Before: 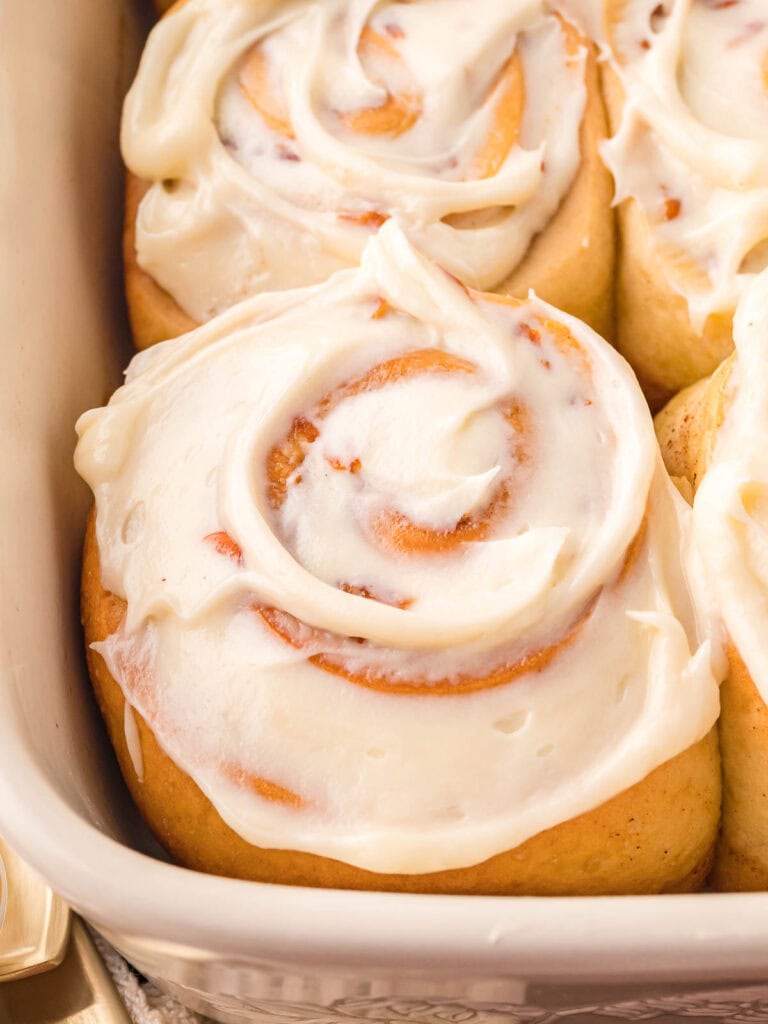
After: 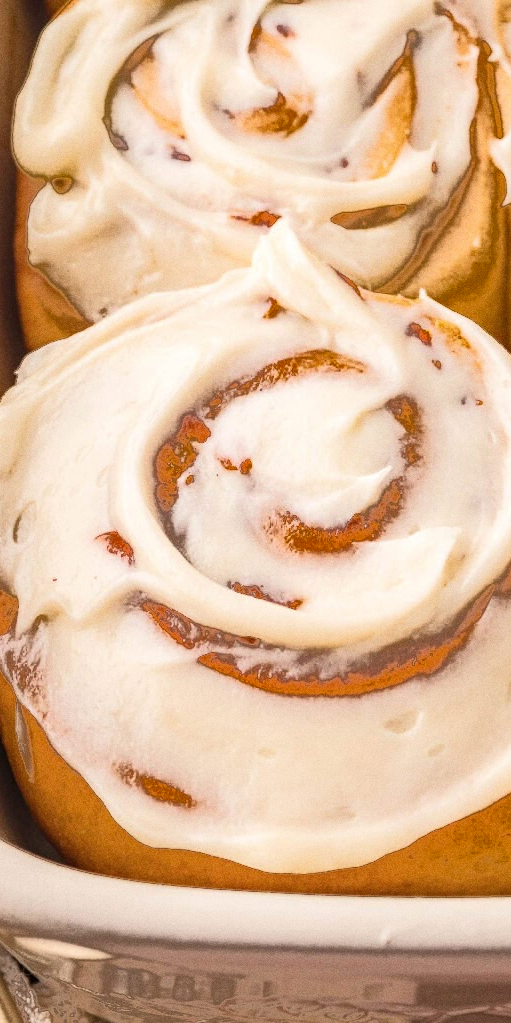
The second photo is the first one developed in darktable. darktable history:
fill light: exposure -0.73 EV, center 0.69, width 2.2
crop and rotate: left 14.292%, right 19.041%
grain: on, module defaults
